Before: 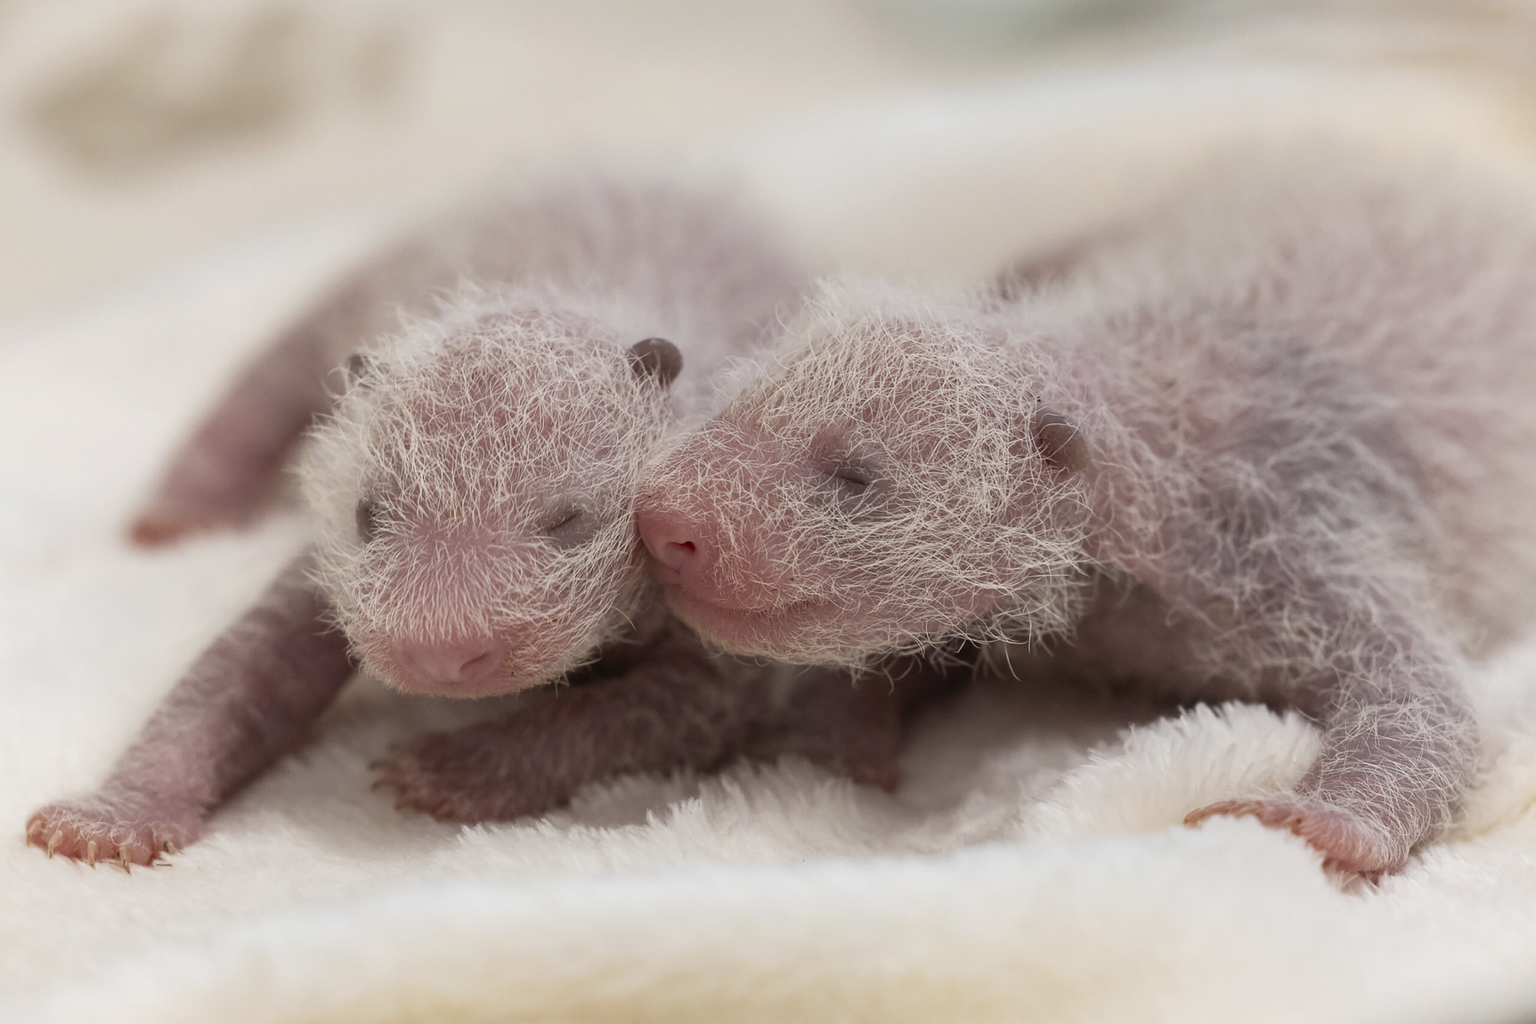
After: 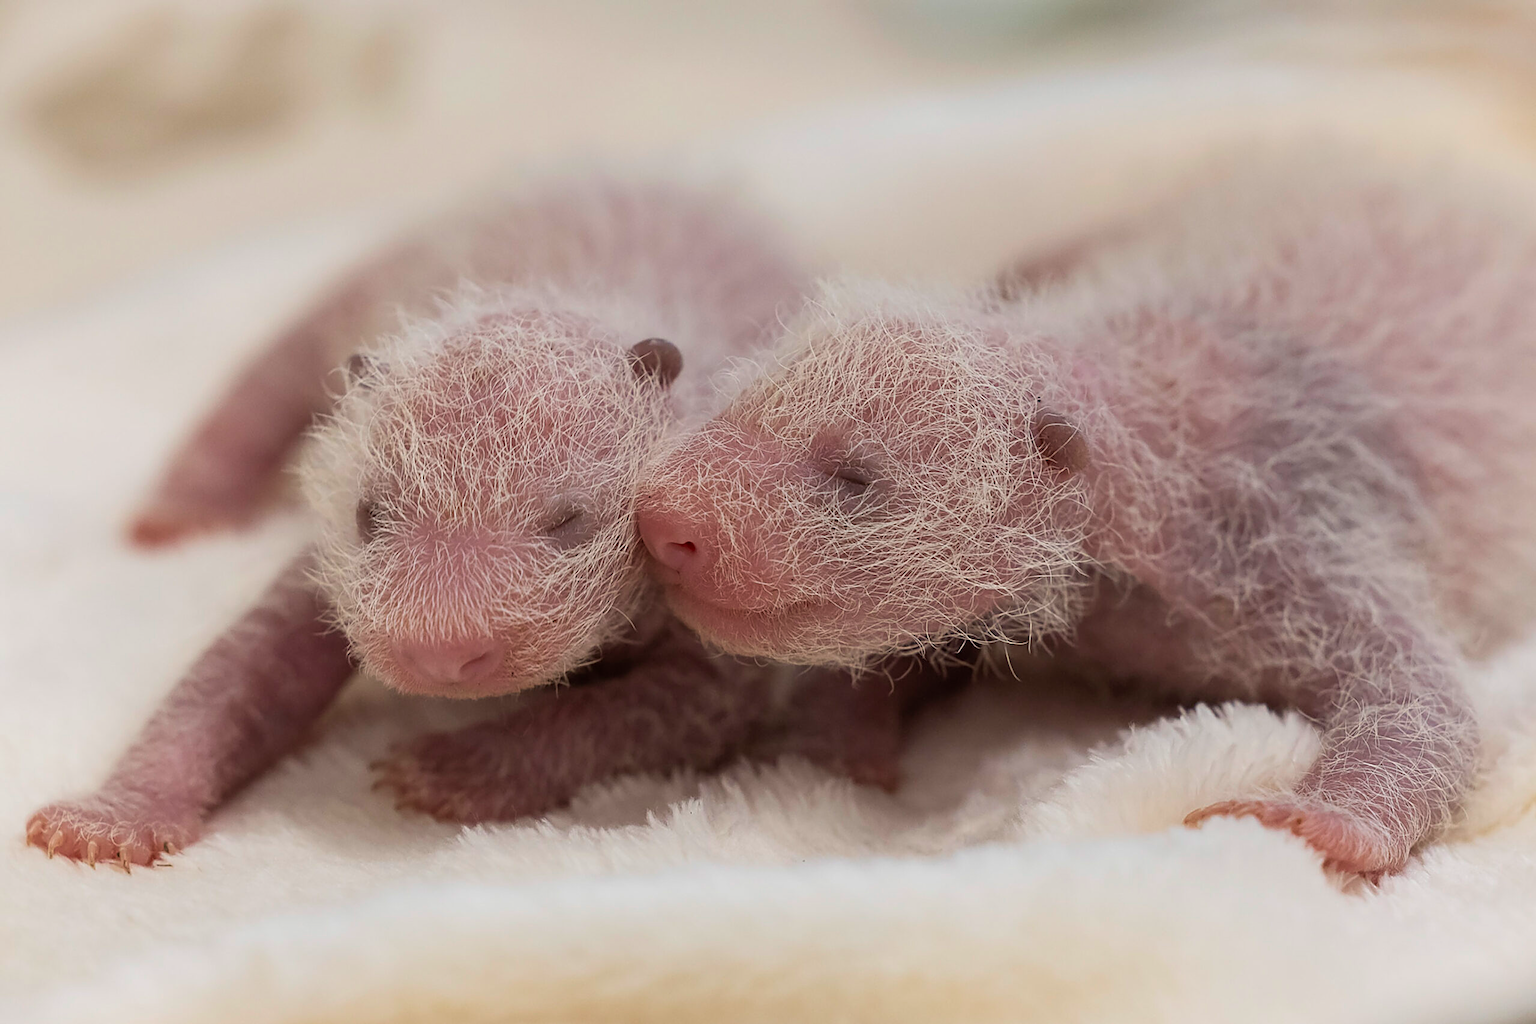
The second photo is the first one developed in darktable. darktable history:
sharpen: on, module defaults
velvia: on, module defaults
exposure: exposure -0.493 EV, compensate exposure bias true, compensate highlight preservation false
